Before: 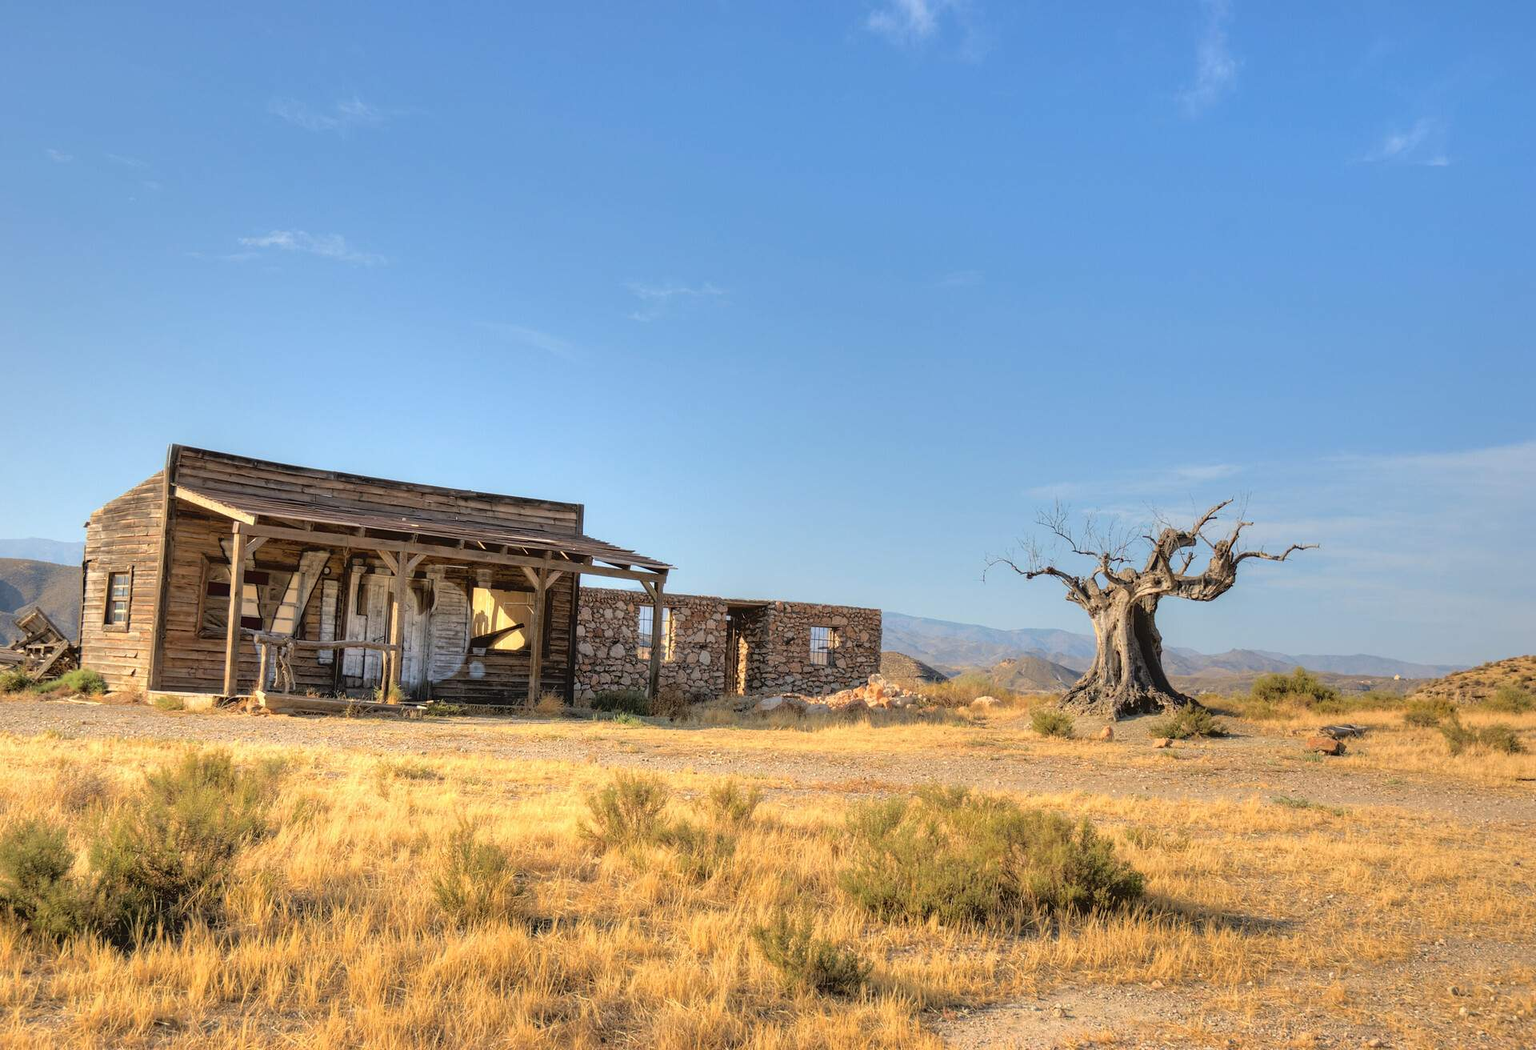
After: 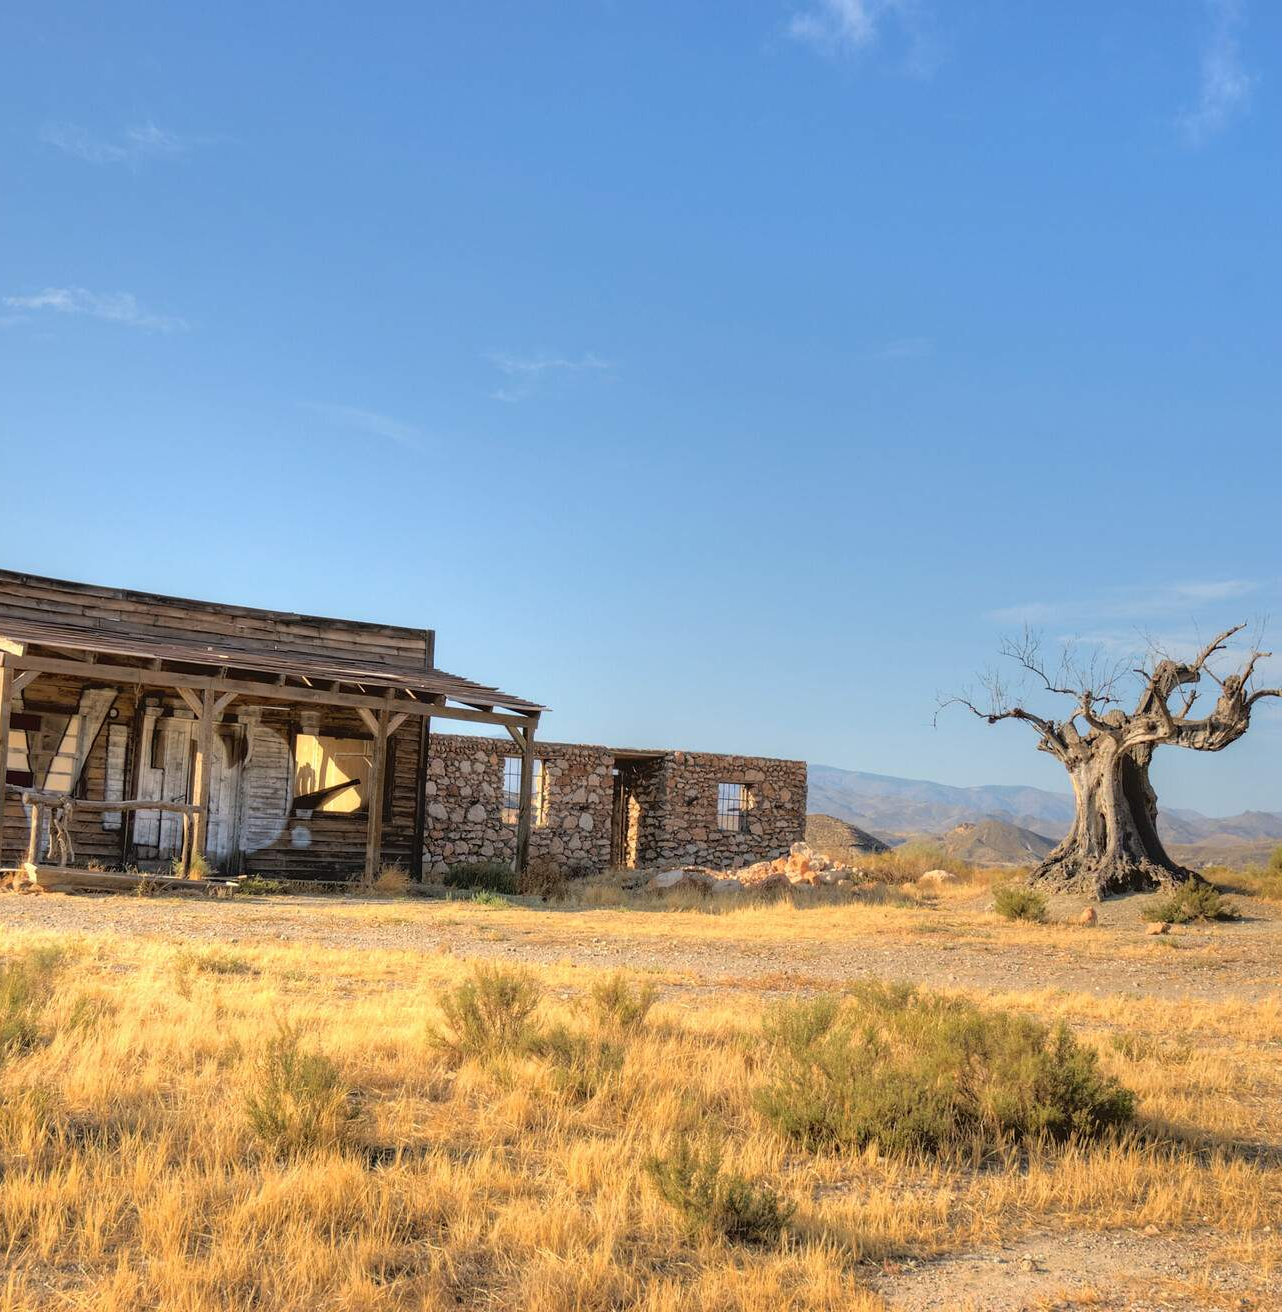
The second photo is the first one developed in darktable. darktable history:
crop: left 15.415%, right 17.766%
